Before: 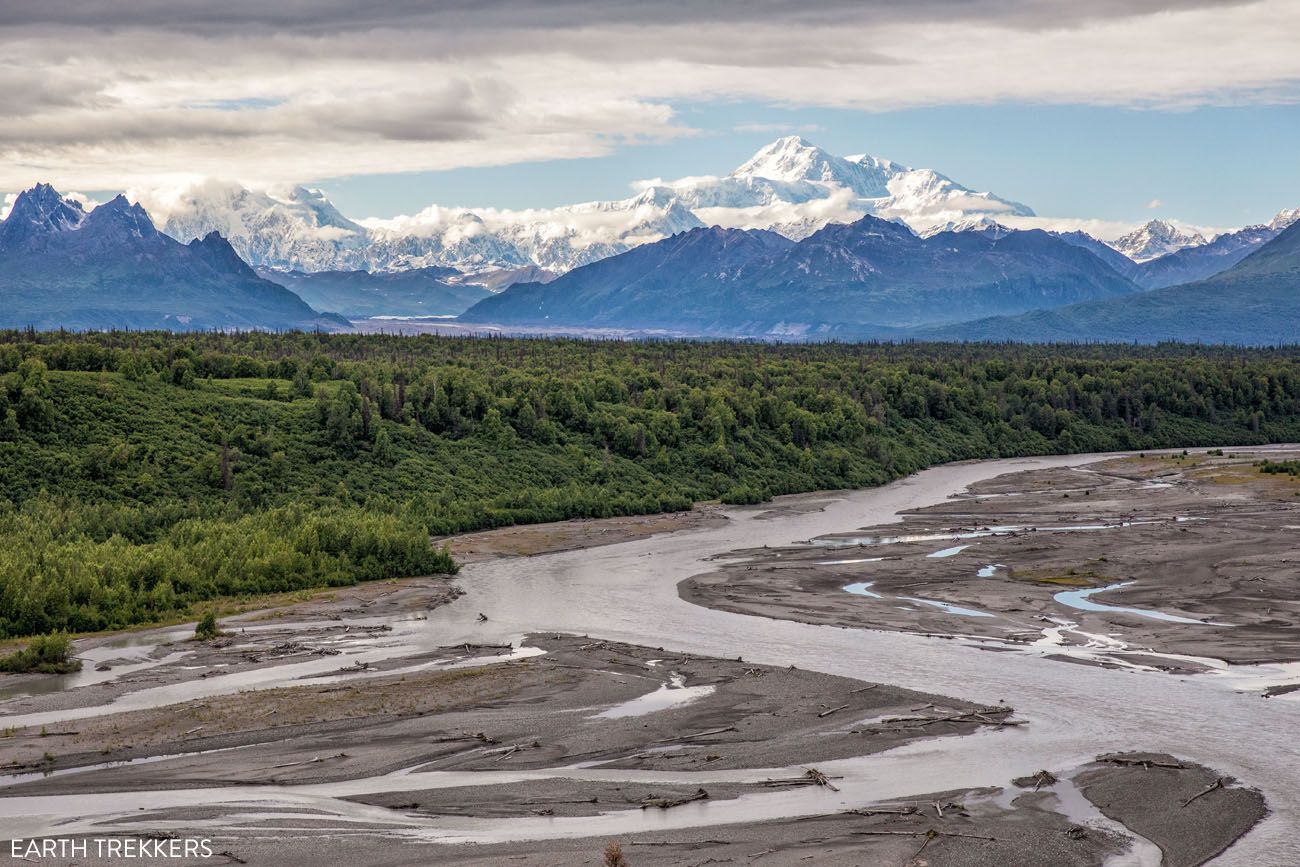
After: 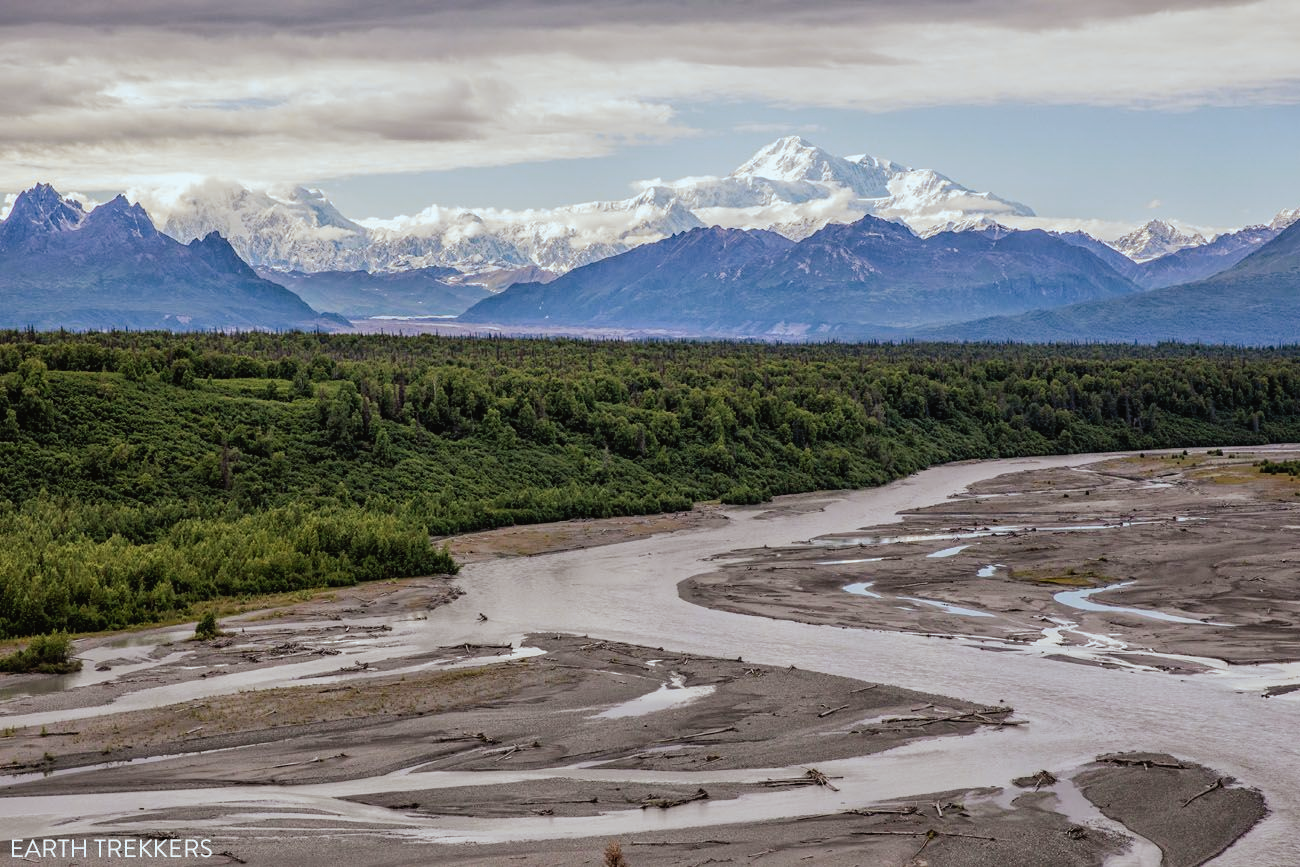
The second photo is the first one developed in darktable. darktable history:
tone curve: curves: ch0 [(0, 0) (0.003, 0.018) (0.011, 0.019) (0.025, 0.02) (0.044, 0.024) (0.069, 0.034) (0.1, 0.049) (0.136, 0.082) (0.177, 0.136) (0.224, 0.196) (0.277, 0.263) (0.335, 0.329) (0.399, 0.401) (0.468, 0.473) (0.543, 0.546) (0.623, 0.625) (0.709, 0.698) (0.801, 0.779) (0.898, 0.867) (1, 1)], preserve colors none
color look up table: target L [93.4, 86.44, 84.62, 79.07, 81.68, 73.95, 74.02, 73.31, 65.26, 58.26, 52.31, 55.64, 33.75, 34.53, 28.32, 3.769, 201.82, 83.36, 76.18, 72.85, 65.89, 57.68, 58.09, 48, 43.55, 48.32, 34.18, 37.05, 28.21, 94.93, 77.04, 71.54, 72.54, 67.47, 65.08, 61.03, 51.66, 53.66, 54, 41.5, 46.97, 30.6, 33.97, 17.59, 8.053, 87.24, 80.73, 77.25, 52.05], target a [-2.059, -25.89, -53.34, -9.056, -69.83, -34.11, -7.634, -57.76, -60.17, -54.97, -9.071, -2.914, -30.7, -29.96, -10.02, -2.981, 0, -12.32, 16.15, 7.525, 22.52, 47.85, 27.02, 56.69, 12.22, 66.15, 35.01, 48.31, 21.41, -3.703, 2.606, 31.12, 21.65, 32.77, 62.13, 67.79, 37.46, 62, 18.71, 3.87, 52.13, 0.265, 43.4, 20.16, 12.6, -27.77, -37.84, -10.4, -25.85], target b [9.044, 28.83, 5.959, 58.63, 46.54, 46.03, 29.8, 19.47, 42.71, 45.01, 44.54, 11.6, 28.72, 21.16, 26.09, 5.833, -0.001, 54.45, -0.903, 34.11, 54.15, 52.58, 22.52, -13.88, 38.4, 49.16, 35.71, 25.74, 20.86, -11.15, -9.624, -37.78, -29.9, -53.76, -61.43, -35.9, -11.69, -1.119, -82.1, -54.5, -61.63, 0.668, -31.53, -42.84, -8.72, -7.558, -31.15, -40.36, -18.56], num patches 49
